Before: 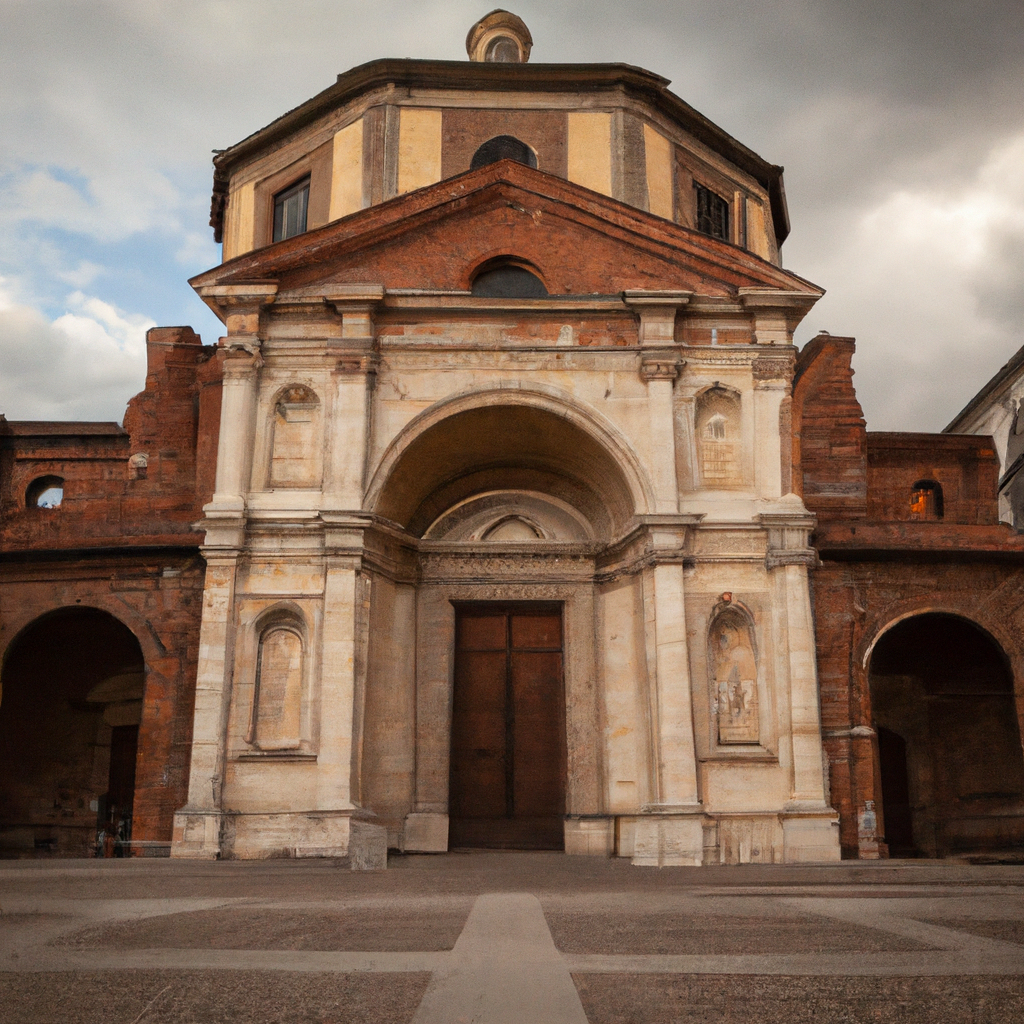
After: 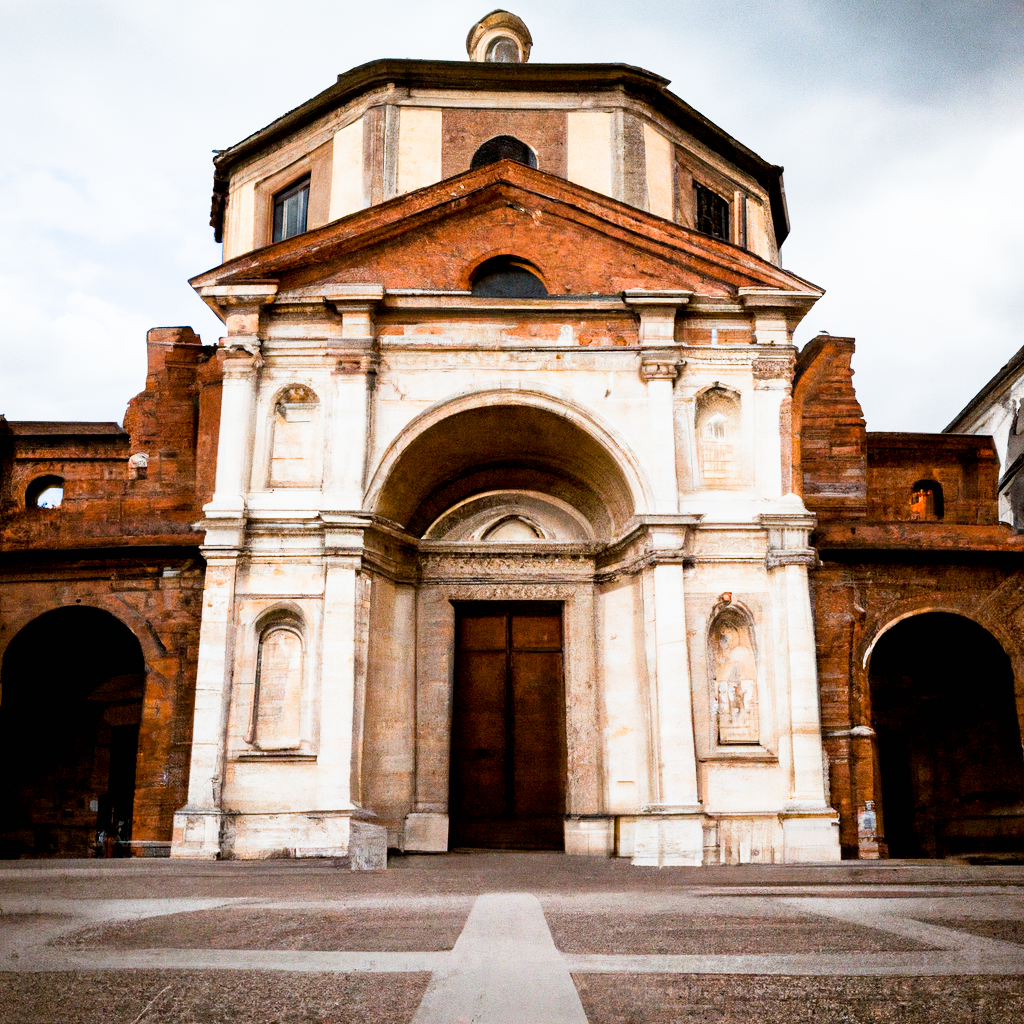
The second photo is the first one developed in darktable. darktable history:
sigmoid: contrast 1.86, skew 0.35
color calibration: illuminant as shot in camera, x 0.383, y 0.38, temperature 3949.15 K, gamut compression 1.66
exposure: black level correction 0.011, exposure 1.088 EV, compensate exposure bias true, compensate highlight preservation false
